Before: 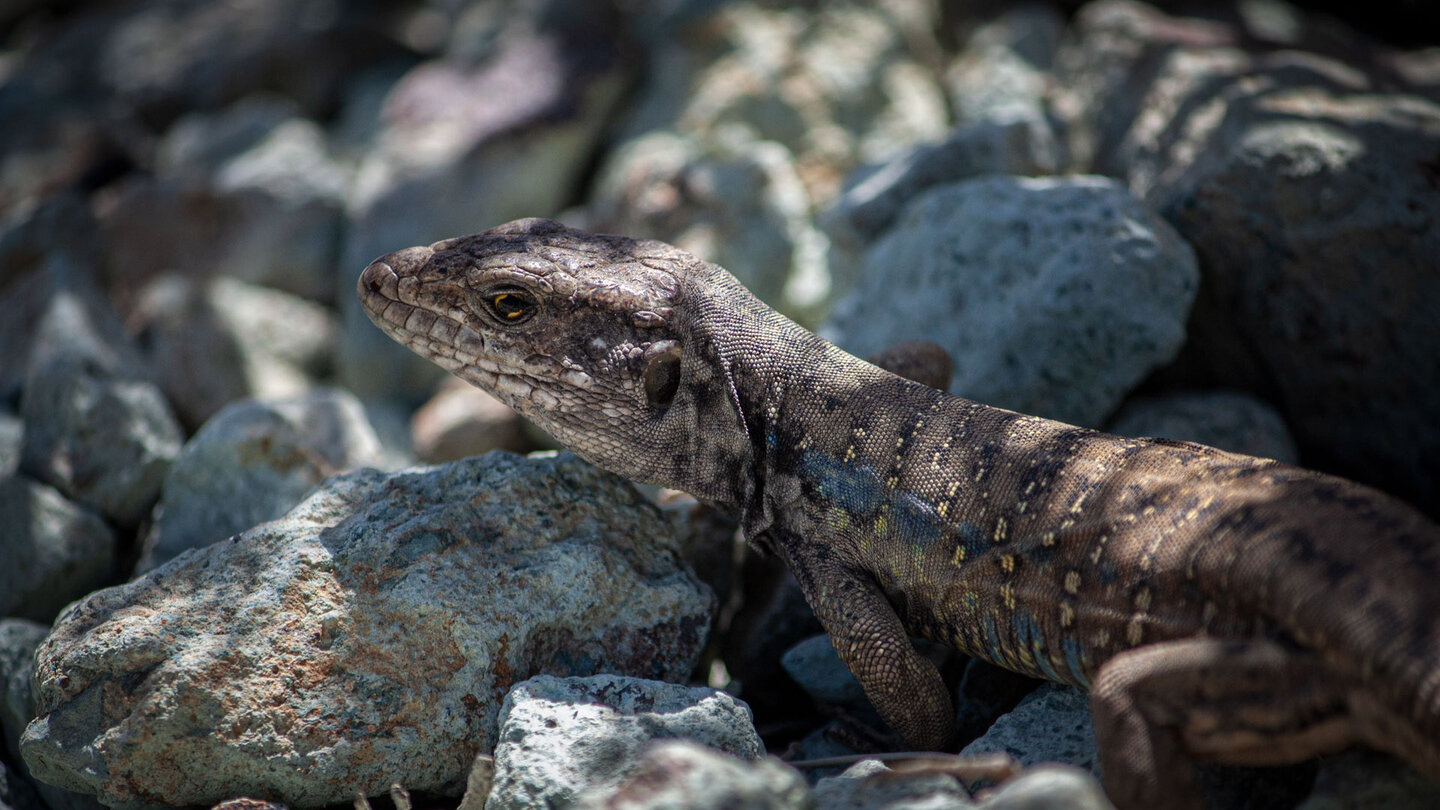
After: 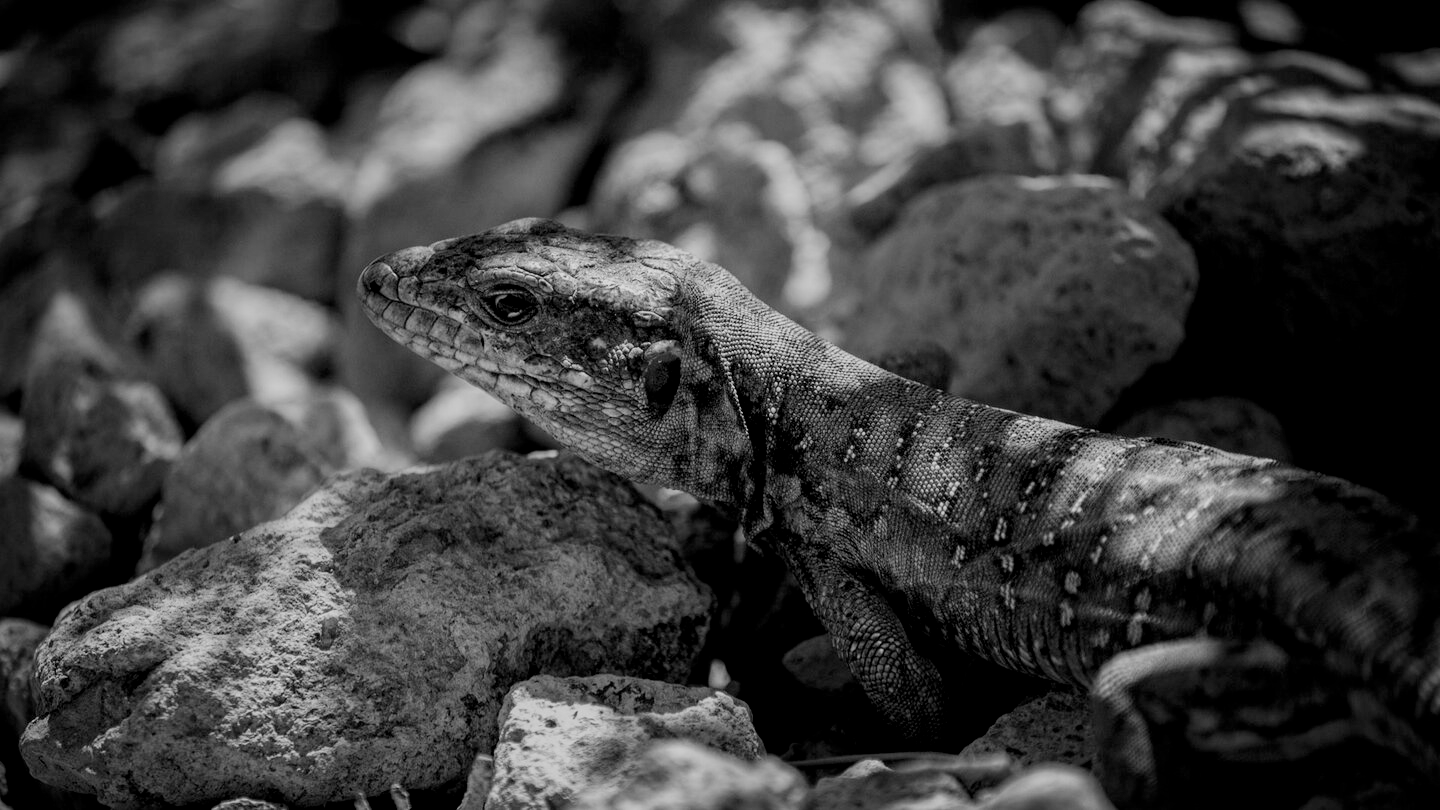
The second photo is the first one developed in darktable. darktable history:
monochrome: a 79.32, b 81.83, size 1.1
tone curve: curves: ch0 [(0, 0) (0.004, 0.001) (0.133, 0.112) (0.325, 0.362) (0.832, 0.893) (1, 1)], color space Lab, linked channels, preserve colors none
color correction: highlights a* 0.162, highlights b* 29.53, shadows a* -0.162, shadows b* 21.09
exposure: black level correction 0.009, exposure 0.119 EV, compensate highlight preservation false
